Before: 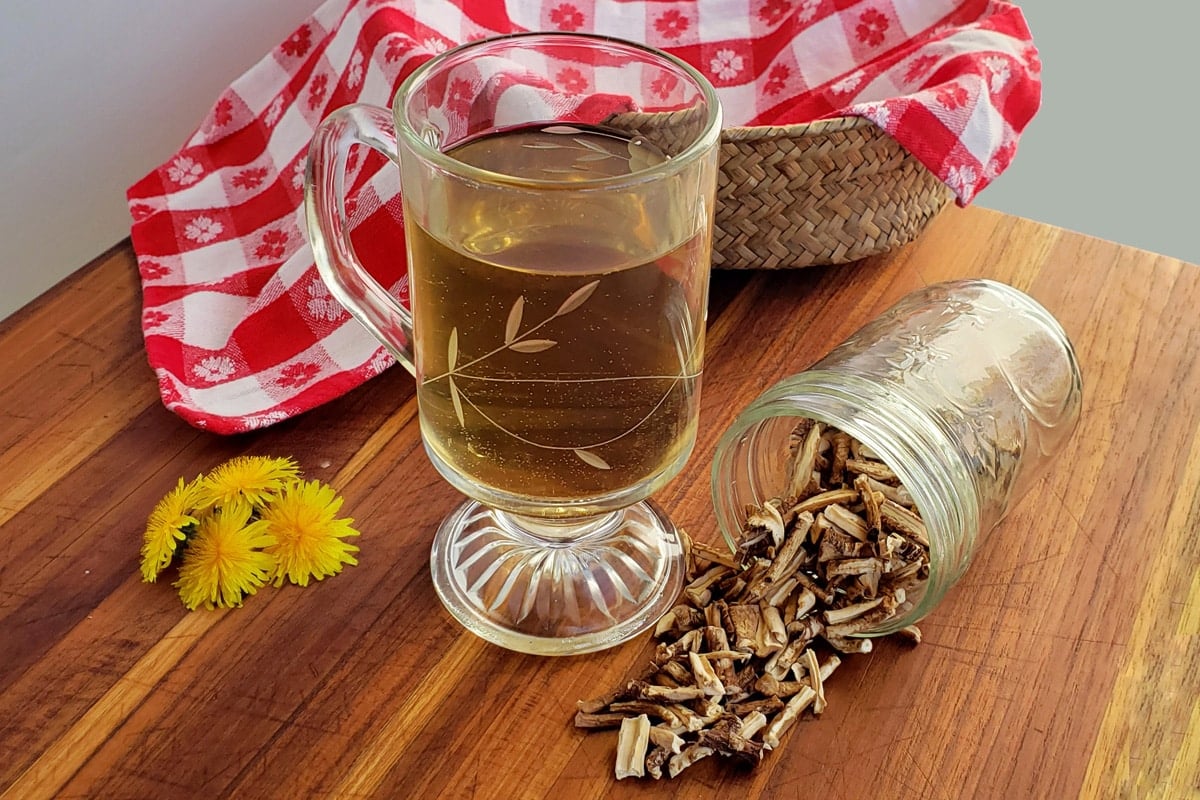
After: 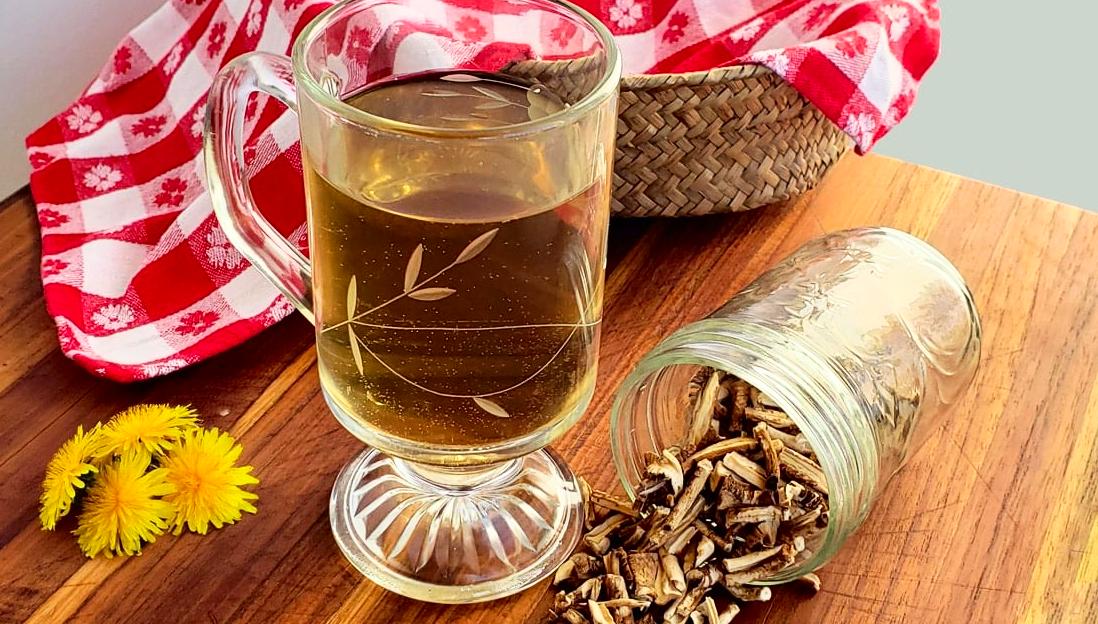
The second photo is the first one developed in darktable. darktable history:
crop: left 8.457%, top 6.607%, bottom 15.282%
tone curve: curves: ch0 [(0, 0) (0.003, 0.004) (0.011, 0.008) (0.025, 0.012) (0.044, 0.02) (0.069, 0.028) (0.1, 0.034) (0.136, 0.059) (0.177, 0.1) (0.224, 0.151) (0.277, 0.203) (0.335, 0.266) (0.399, 0.344) (0.468, 0.414) (0.543, 0.507) (0.623, 0.602) (0.709, 0.704) (0.801, 0.804) (0.898, 0.927) (1, 1)], color space Lab, independent channels, preserve colors none
contrast brightness saturation: contrast 0.196, brightness 0.159, saturation 0.229
